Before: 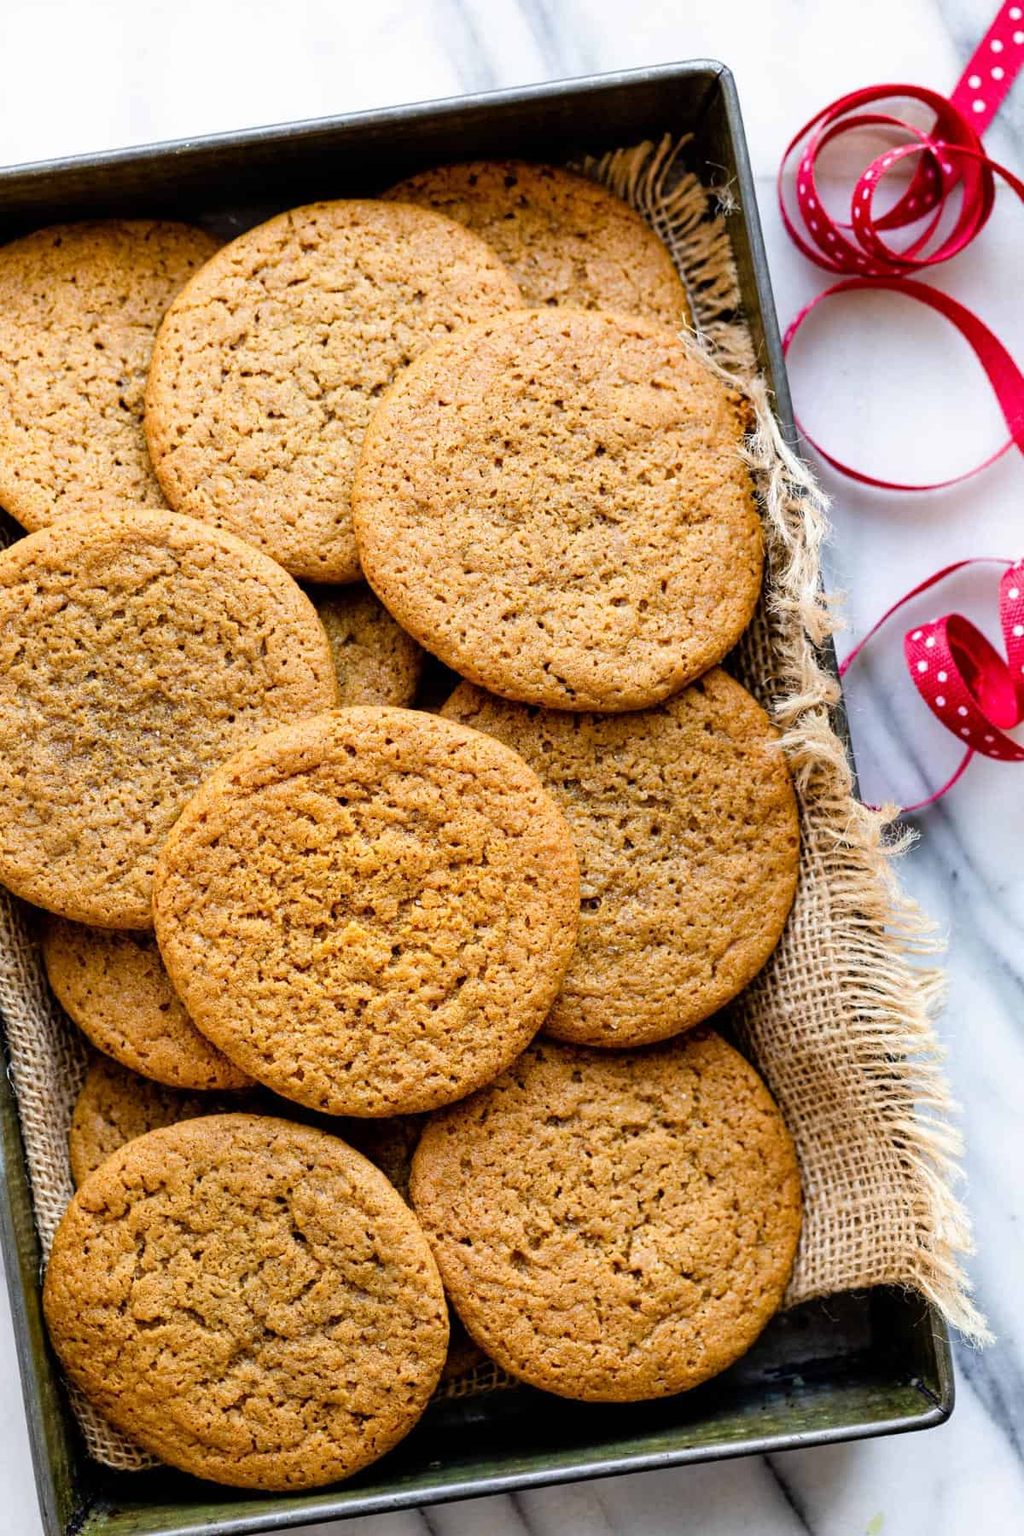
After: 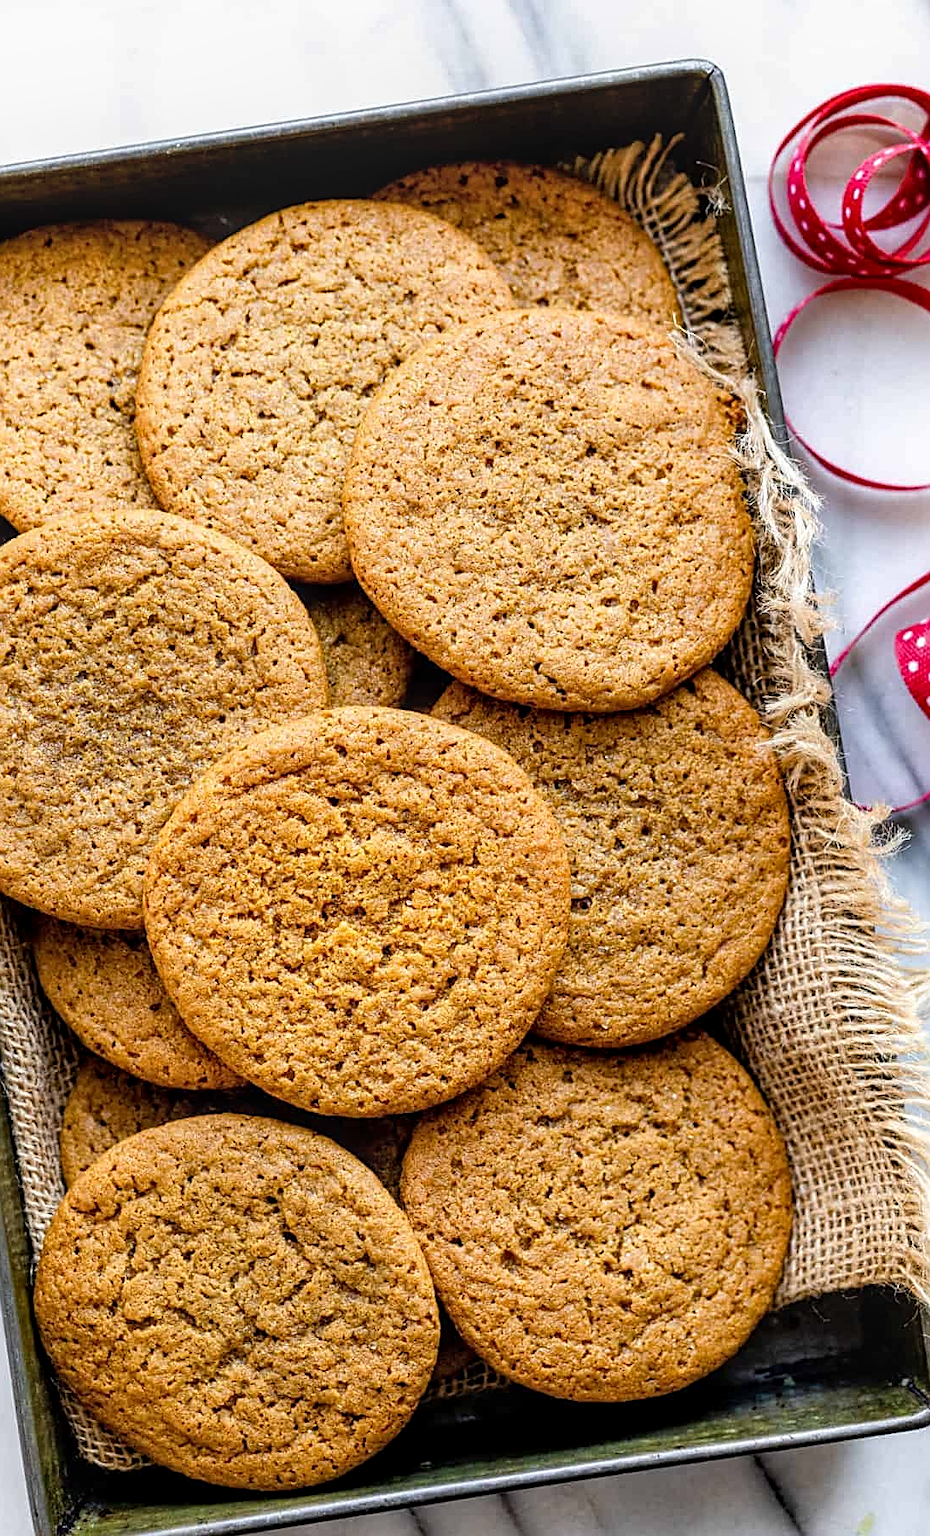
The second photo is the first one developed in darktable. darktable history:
local contrast: on, module defaults
crop and rotate: left 0.97%, right 8.111%
sharpen: amount 0.597
